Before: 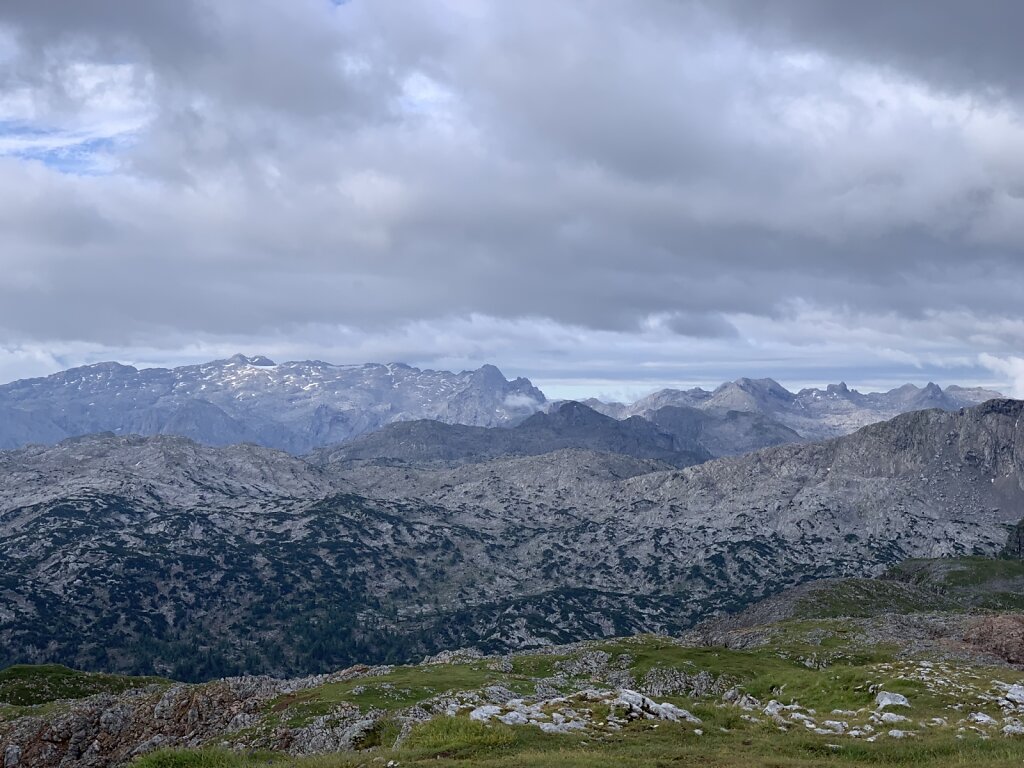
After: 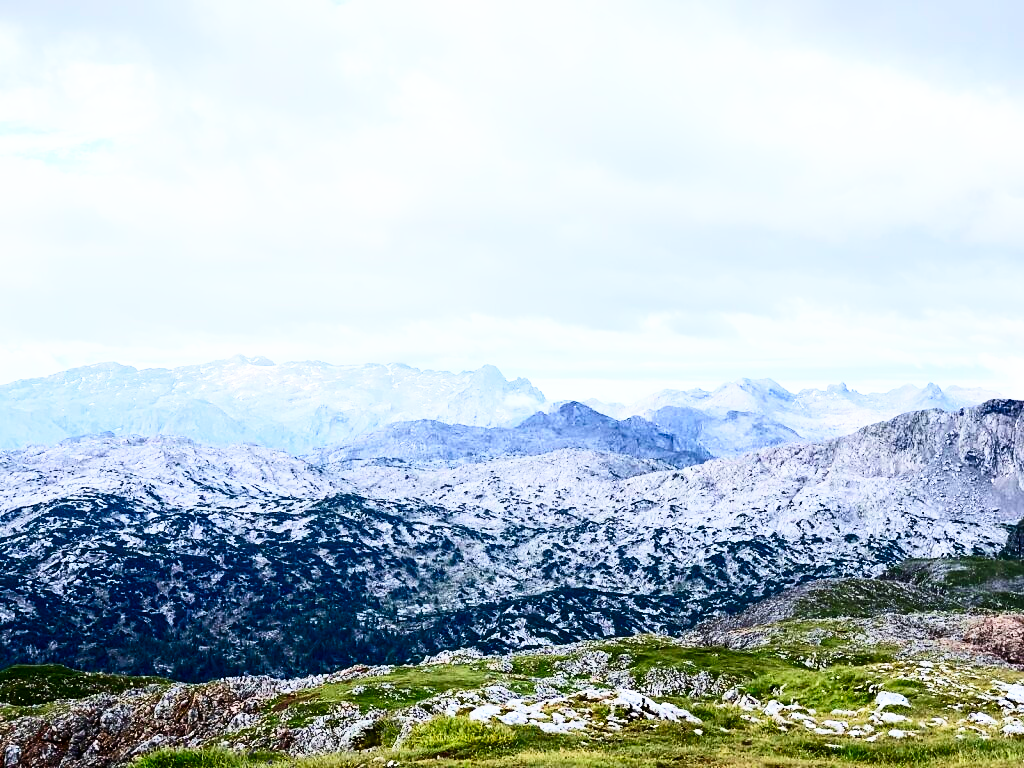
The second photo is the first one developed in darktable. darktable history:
contrast brightness saturation: contrast 0.396, brightness 0.095, saturation 0.21
base curve: curves: ch0 [(0, 0) (0.007, 0.004) (0.027, 0.03) (0.046, 0.07) (0.207, 0.54) (0.442, 0.872) (0.673, 0.972) (1, 1)], preserve colors none
